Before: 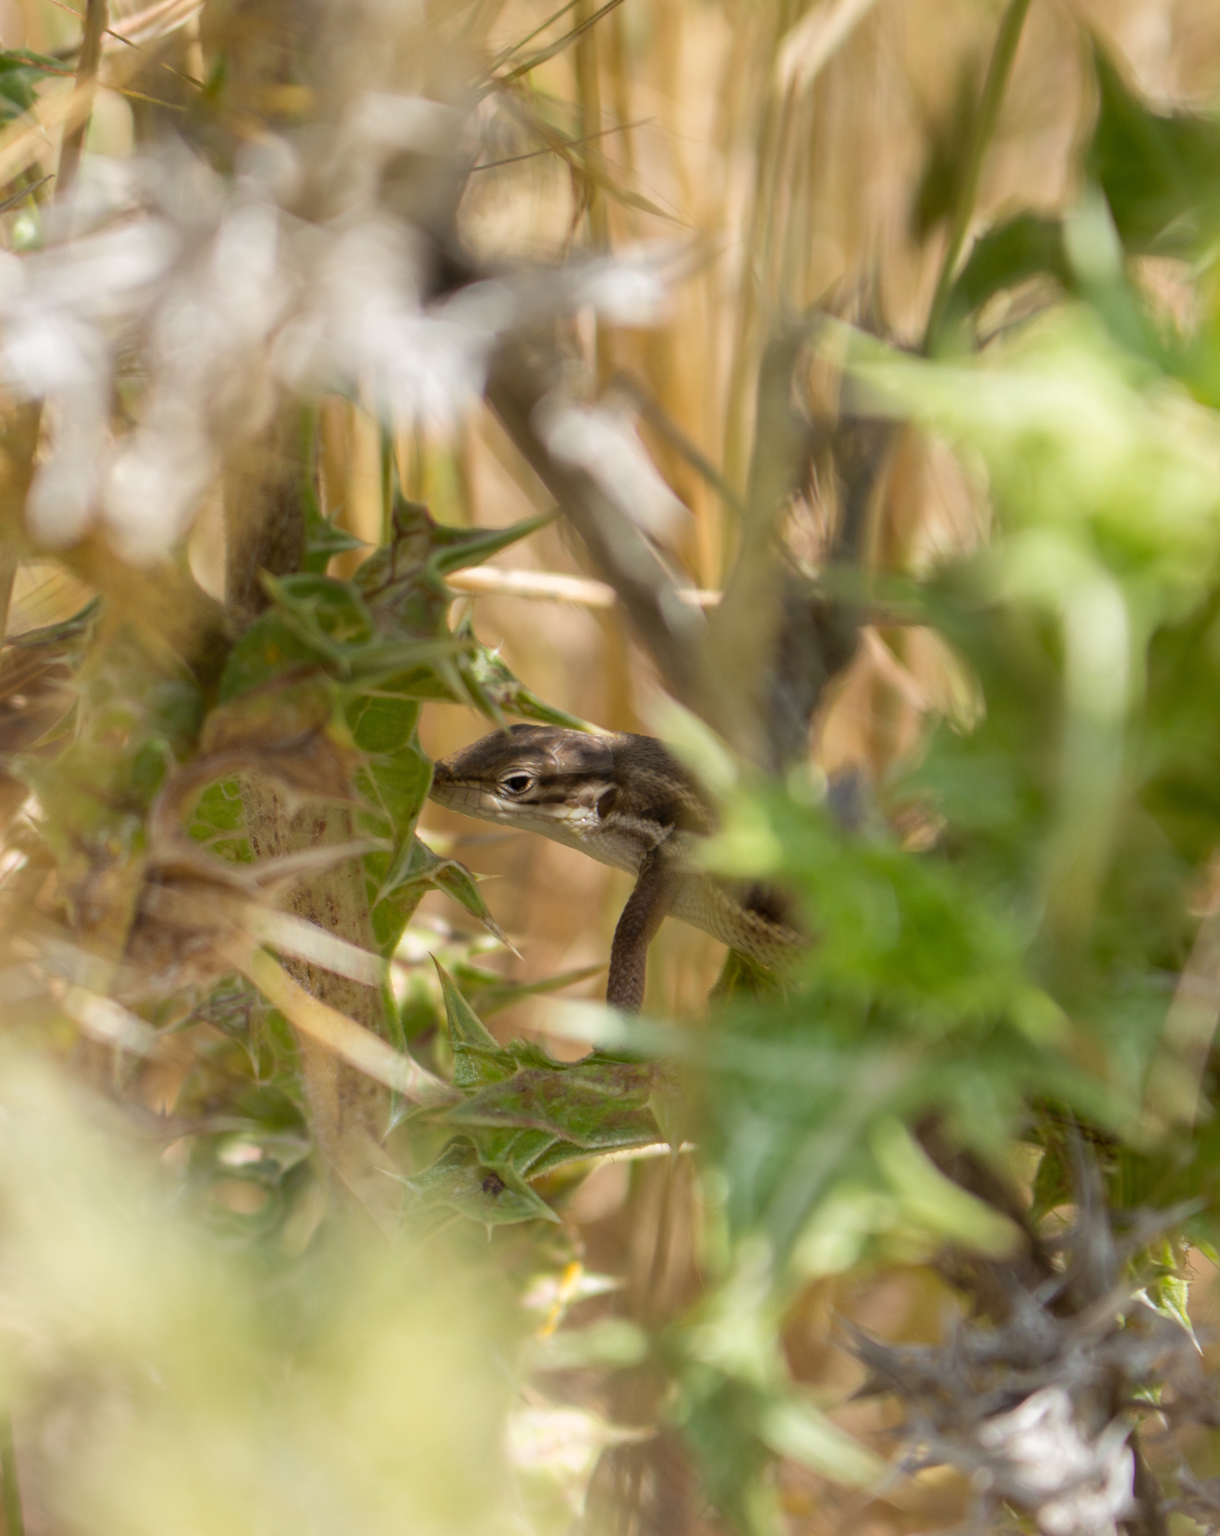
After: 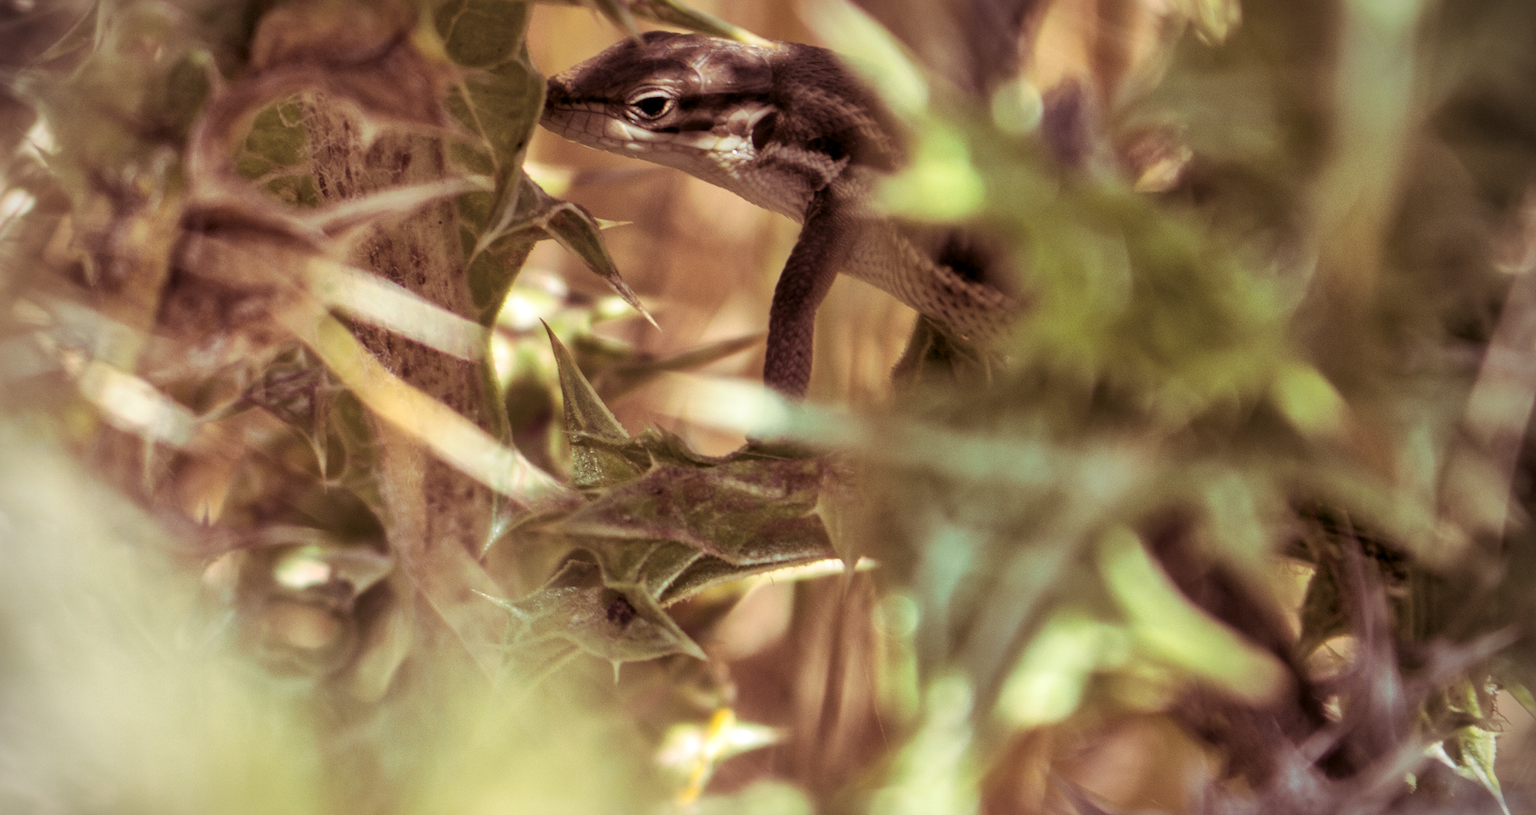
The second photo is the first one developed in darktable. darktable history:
tone equalizer: on, module defaults
crop: top 45.551%, bottom 12.262%
local contrast: mode bilateral grid, contrast 20, coarseness 50, detail 179%, midtone range 0.2
split-toning: on, module defaults
vignetting: fall-off start 79.88%
